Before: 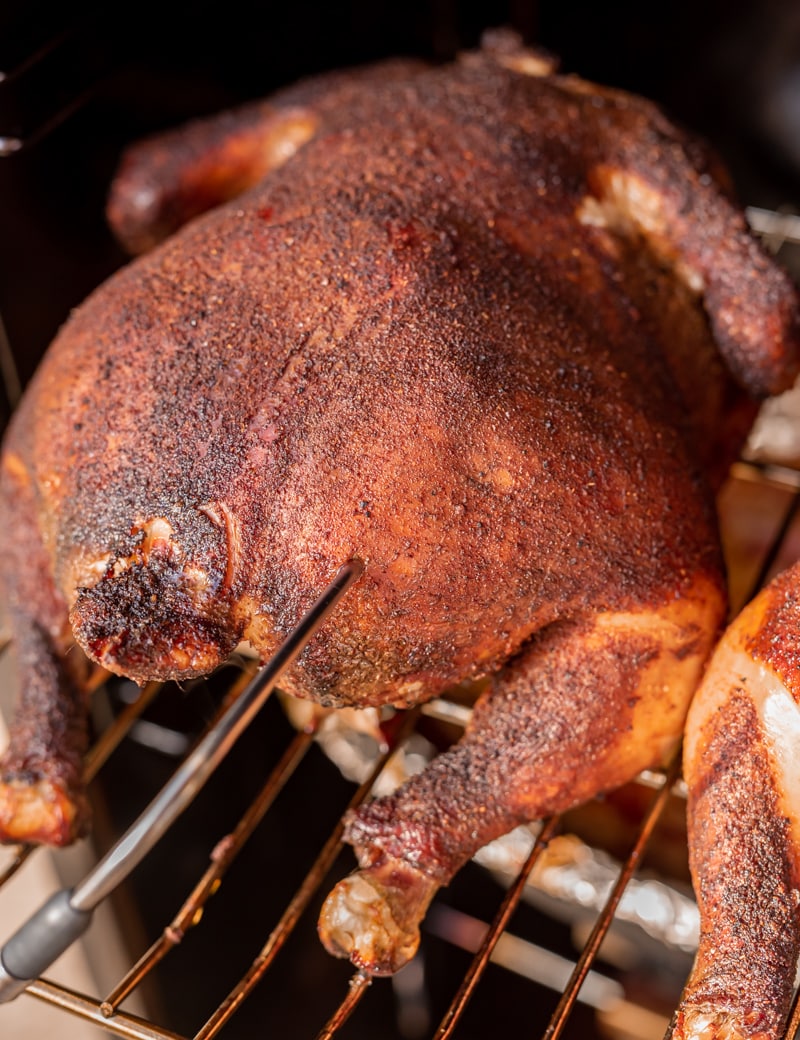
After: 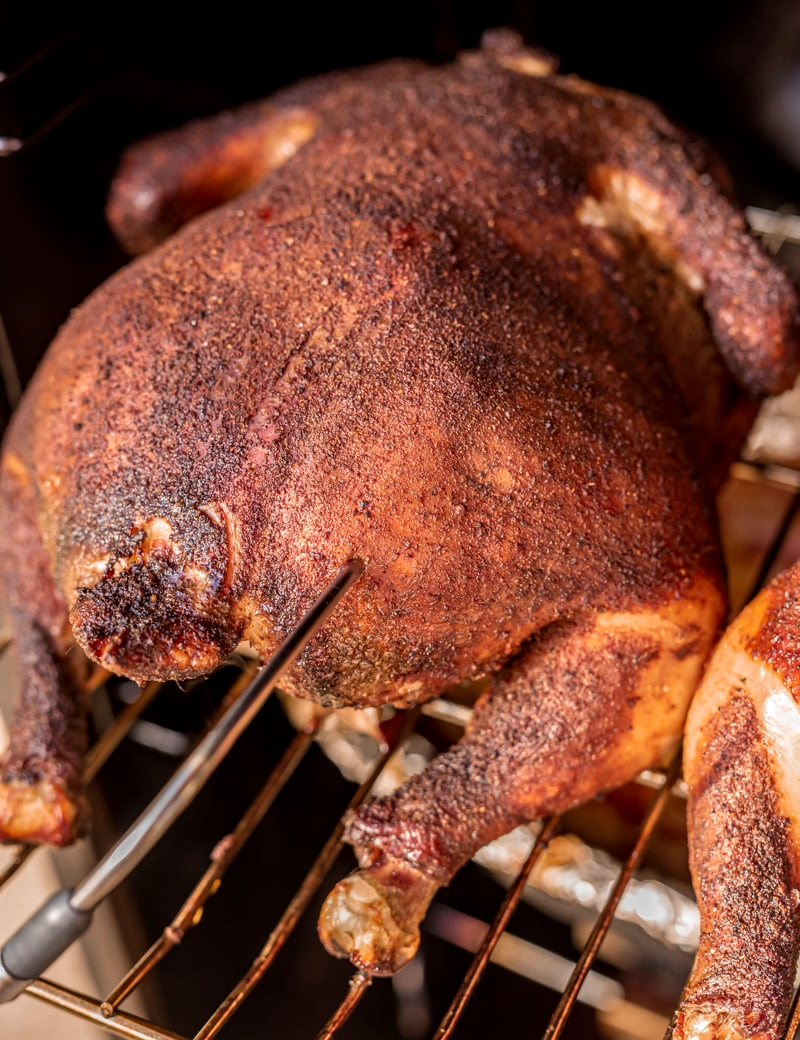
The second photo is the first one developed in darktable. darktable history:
local contrast: on, module defaults
velvia: on, module defaults
